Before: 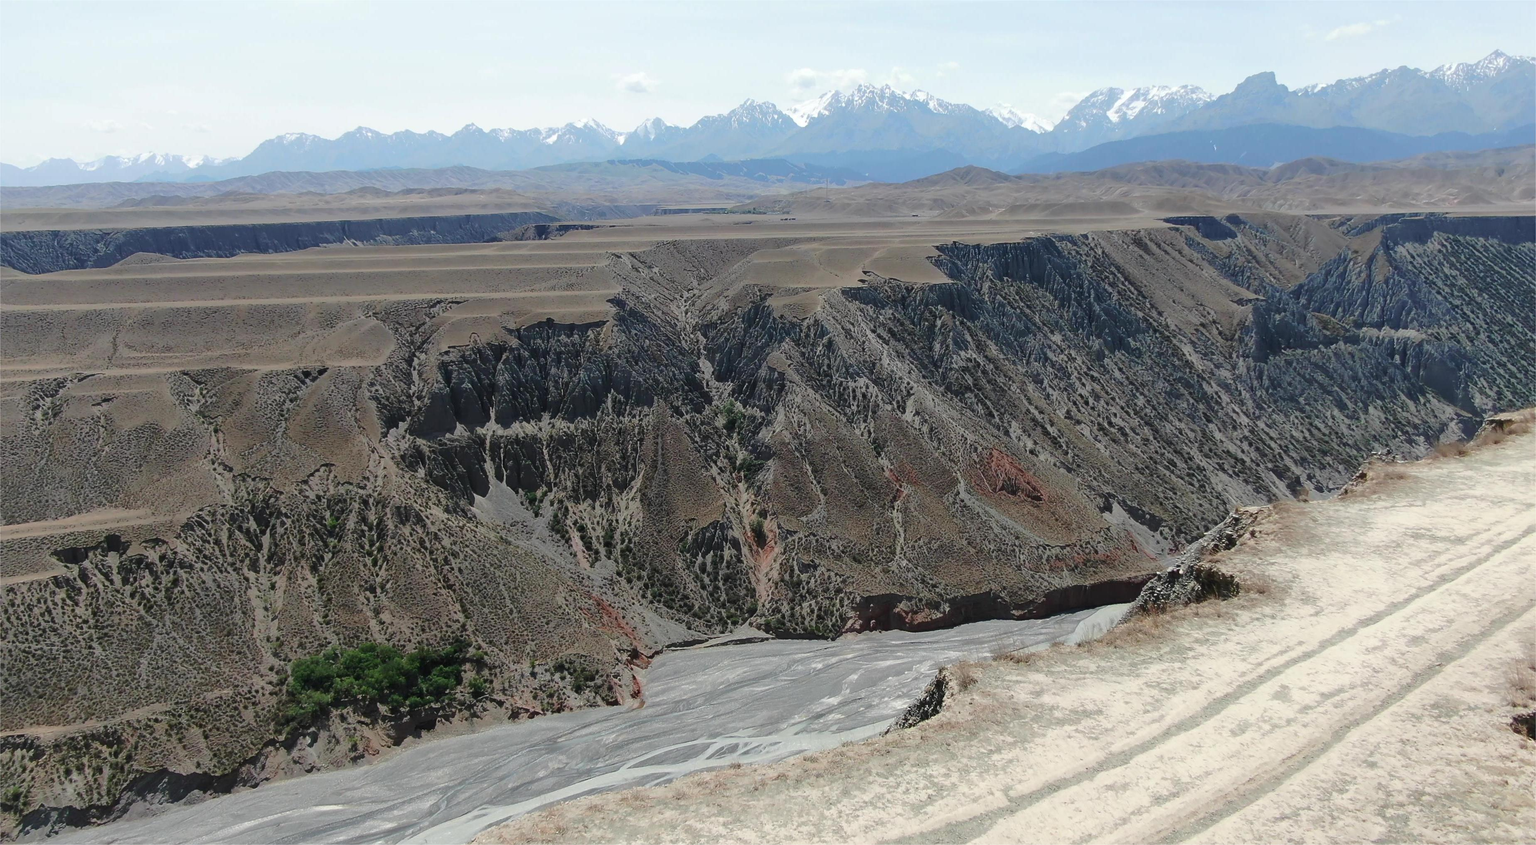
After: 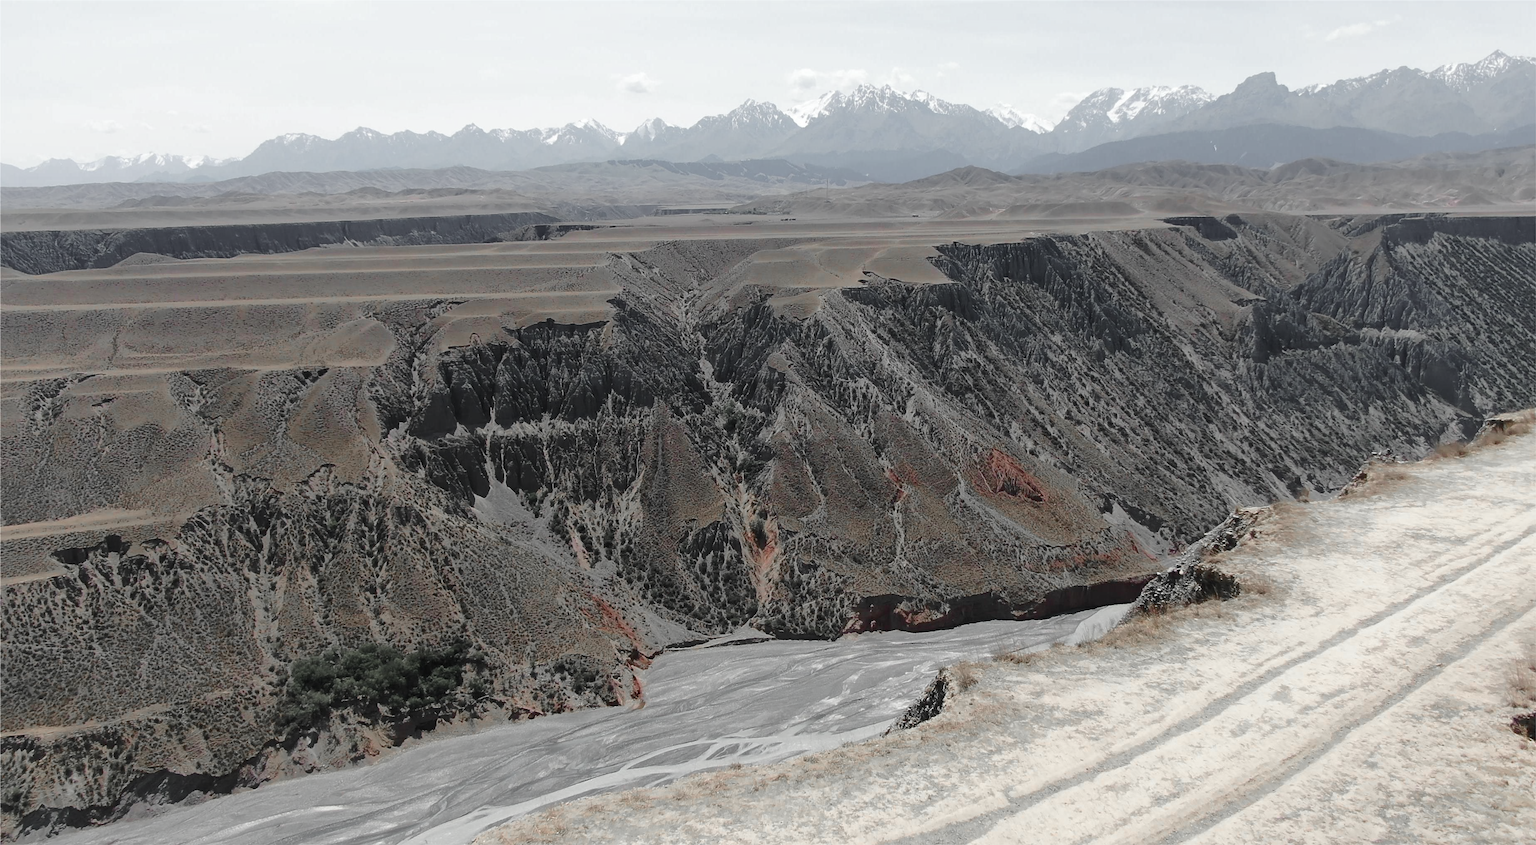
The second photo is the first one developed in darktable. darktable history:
color zones: curves: ch1 [(0, 0.638) (0.193, 0.442) (0.286, 0.15) (0.429, 0.14) (0.571, 0.142) (0.714, 0.154) (0.857, 0.175) (1, 0.638)]
